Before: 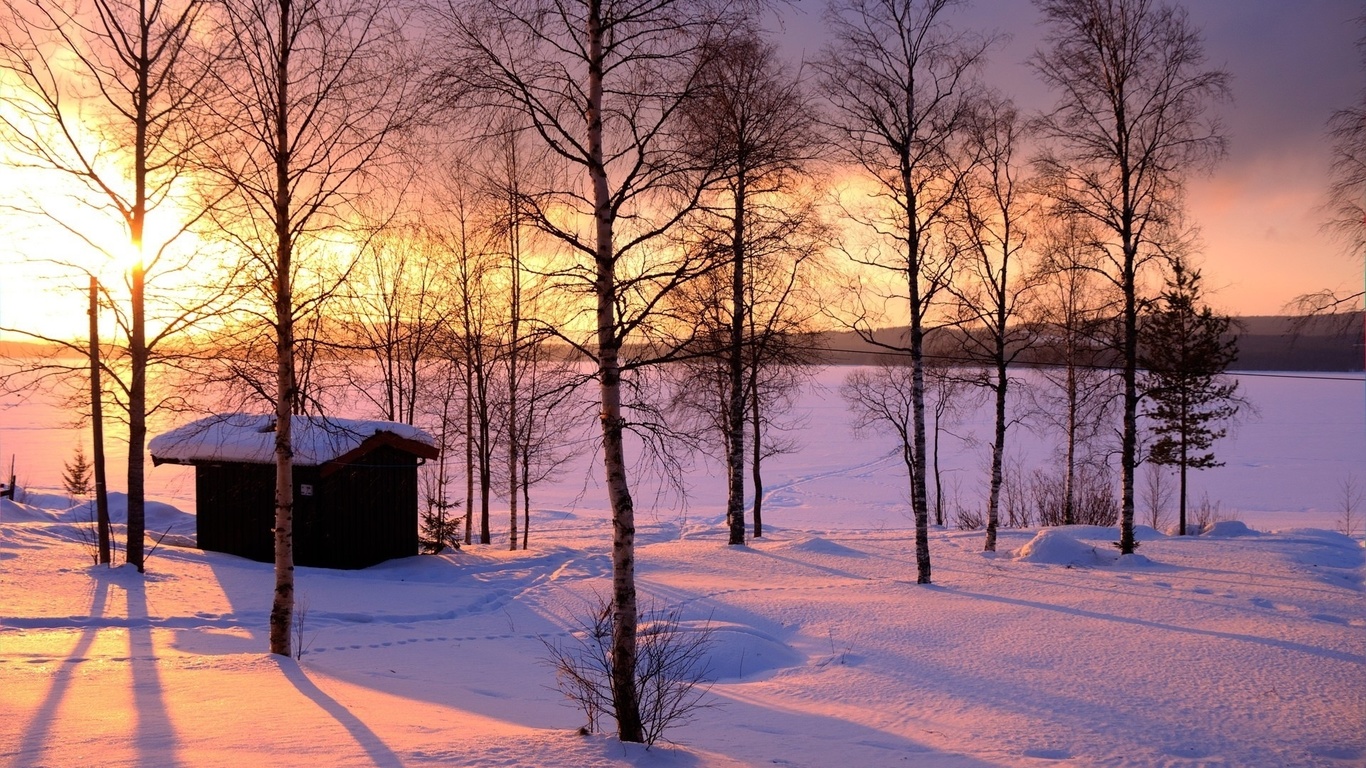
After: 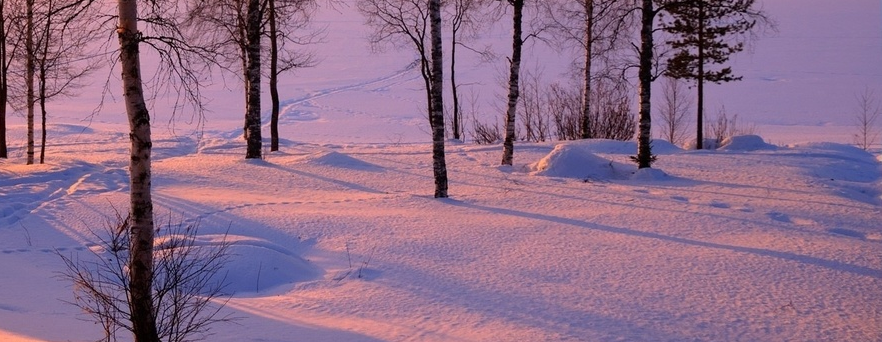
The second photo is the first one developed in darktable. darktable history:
crop and rotate: left 35.402%, top 50.384%, bottom 4.963%
